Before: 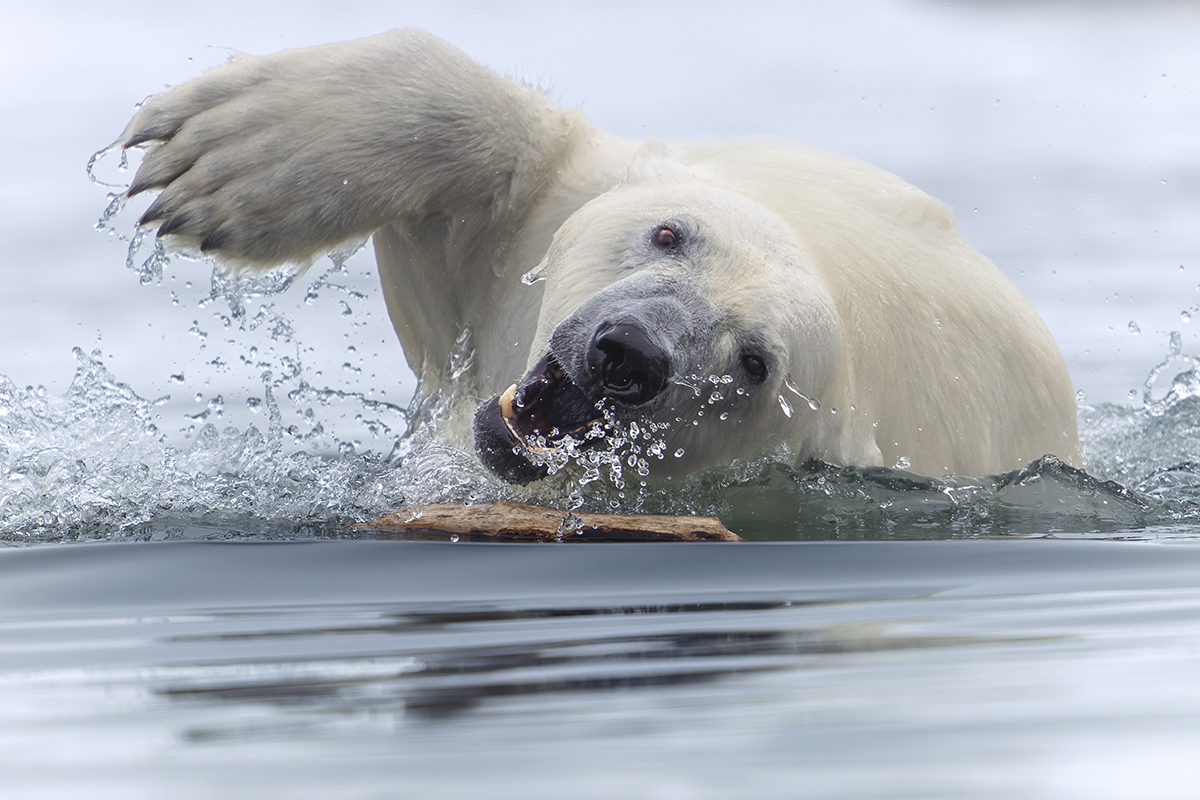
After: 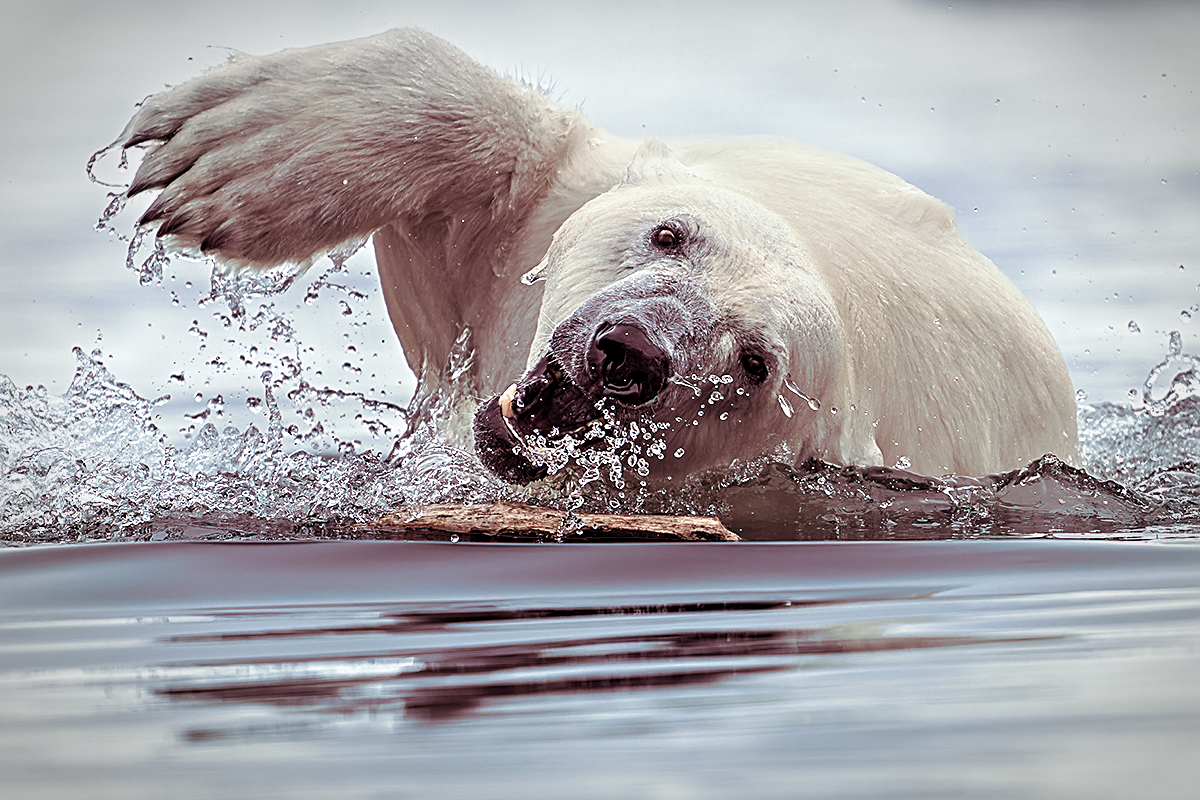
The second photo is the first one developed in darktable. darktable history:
color zones: curves: ch1 [(0, 0.455) (0.063, 0.455) (0.286, 0.495) (0.429, 0.5) (0.571, 0.5) (0.714, 0.5) (0.857, 0.5) (1, 0.455)]; ch2 [(0, 0.532) (0.063, 0.521) (0.233, 0.447) (0.429, 0.489) (0.571, 0.5) (0.714, 0.5) (0.857, 0.5) (1, 0.532)]
vignetting: automatic ratio true
contrast equalizer: octaves 7, y [[0.5, 0.542, 0.583, 0.625, 0.667, 0.708], [0.5 ×6], [0.5 ×6], [0 ×6], [0 ×6]]
sharpen: on, module defaults
split-toning: on, module defaults
